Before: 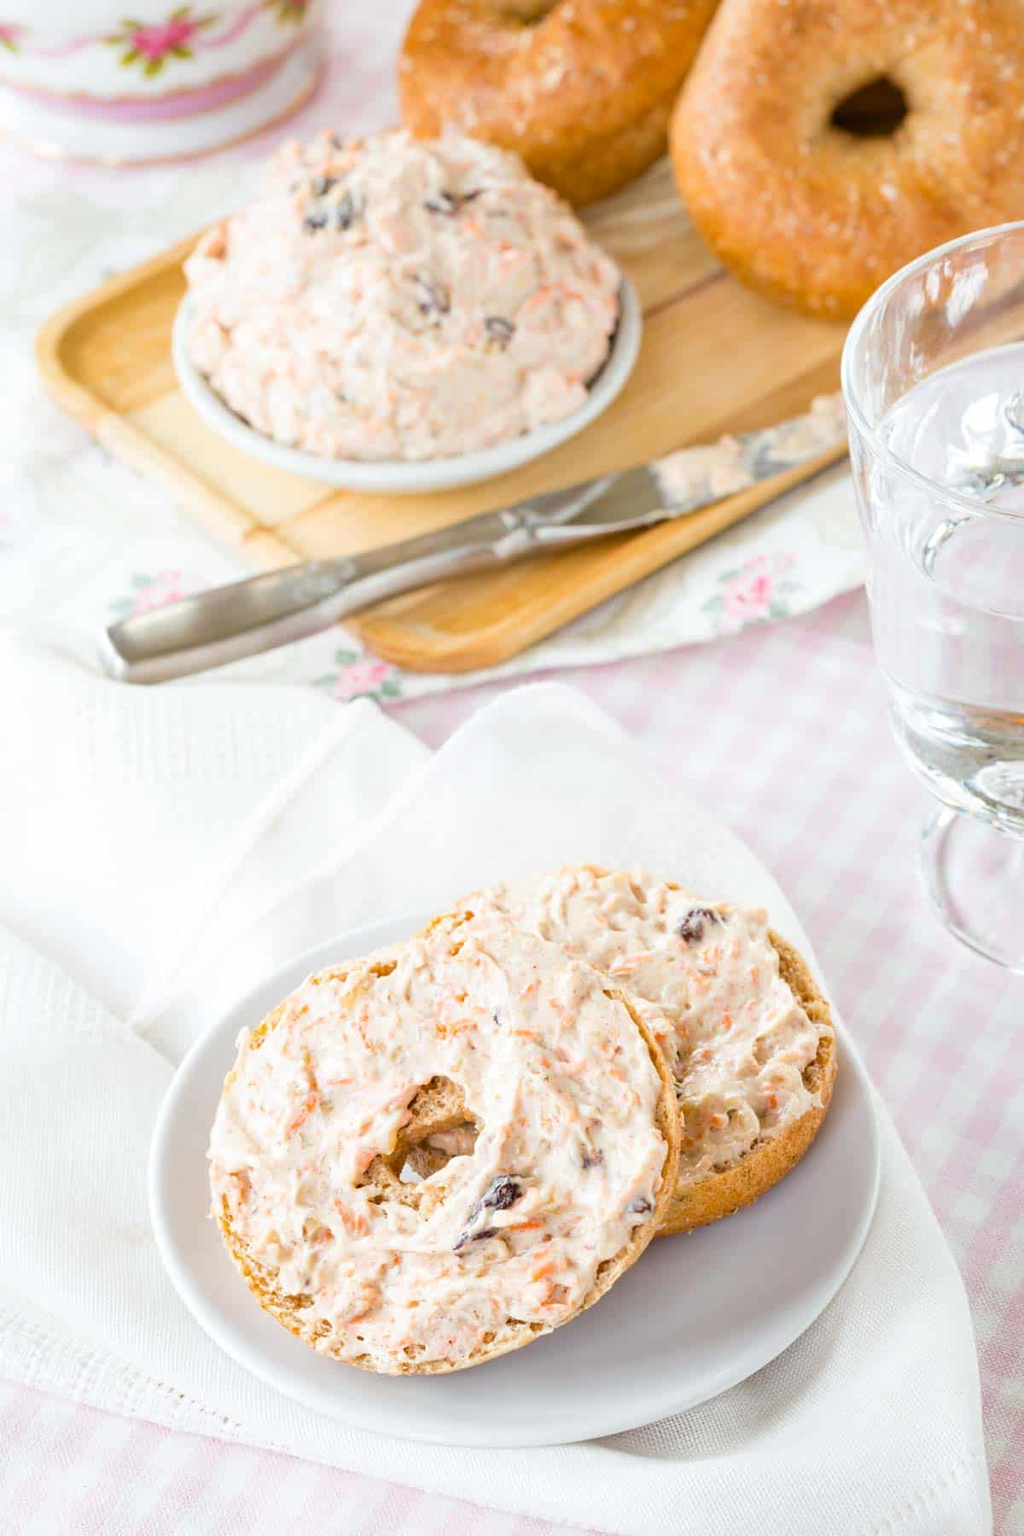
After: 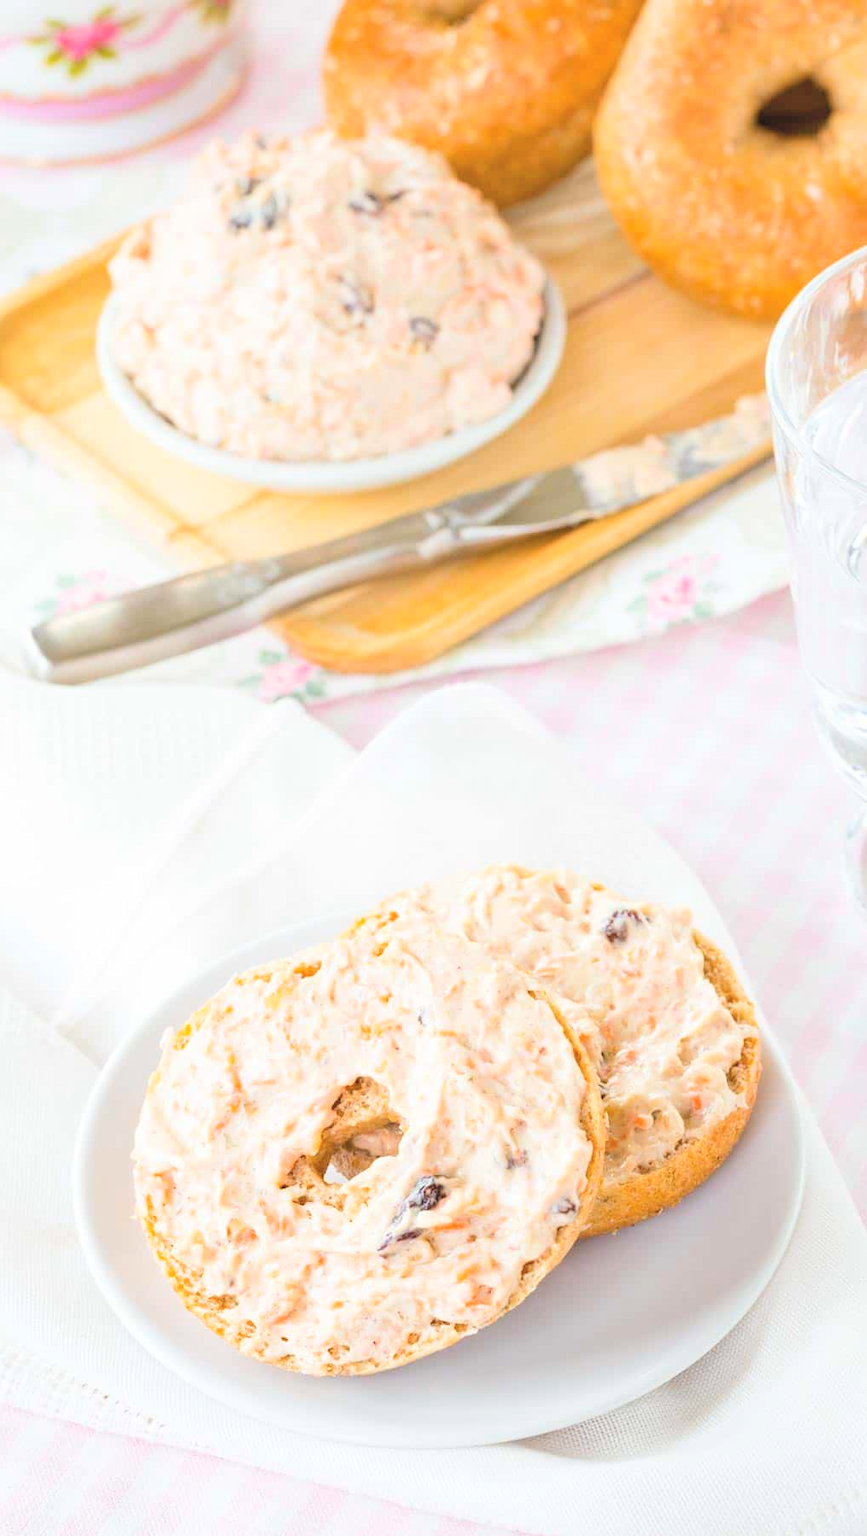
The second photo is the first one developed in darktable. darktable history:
contrast brightness saturation: contrast 0.099, brightness 0.296, saturation 0.137
crop: left 7.462%, right 7.838%
